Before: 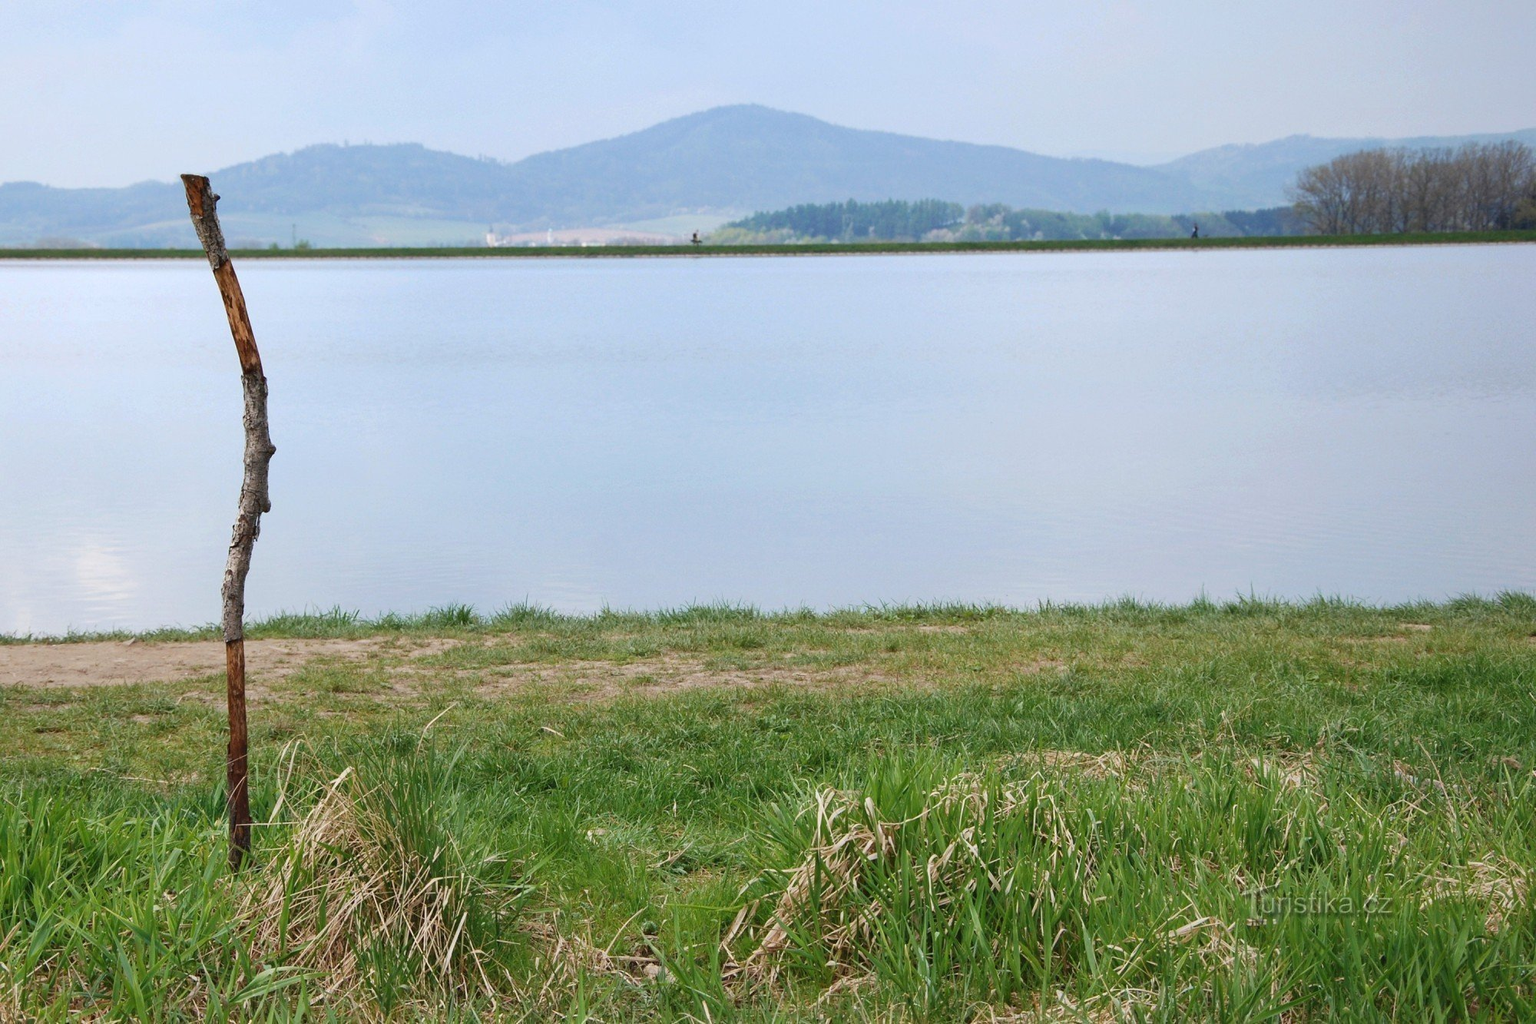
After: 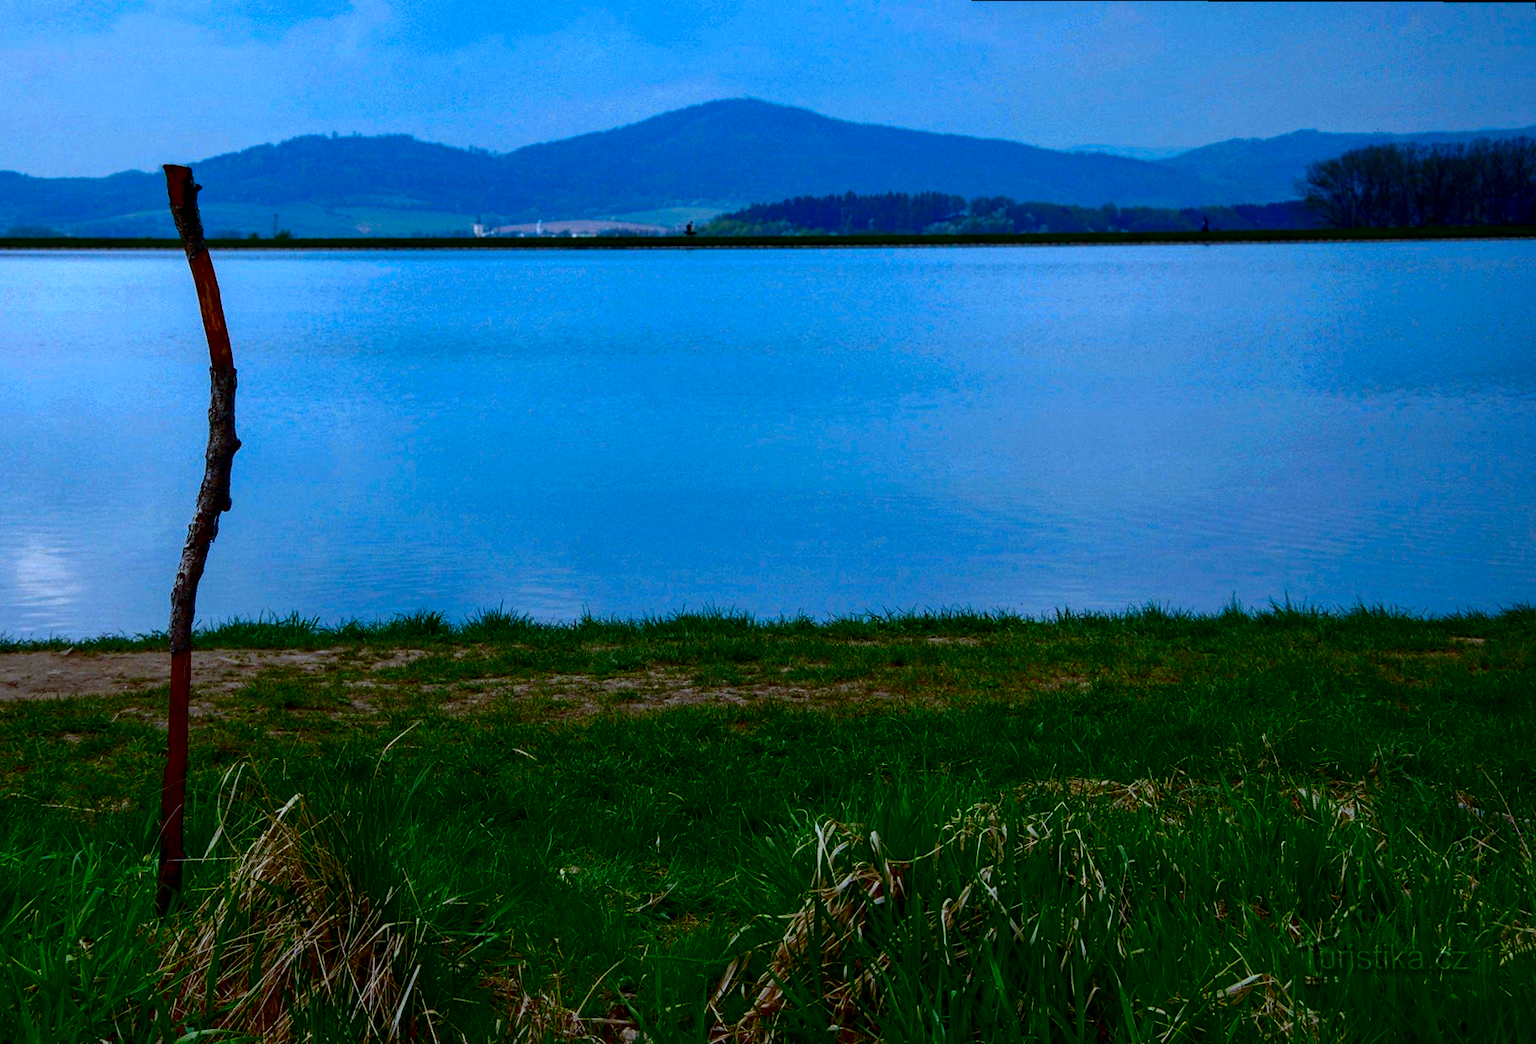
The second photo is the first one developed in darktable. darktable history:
crop and rotate: top 0%, bottom 5.097%
white balance: red 0.924, blue 1.095
rotate and perspective: rotation 0.215°, lens shift (vertical) -0.139, crop left 0.069, crop right 0.939, crop top 0.002, crop bottom 0.996
local contrast: detail 130%
contrast brightness saturation: brightness -1, saturation 1
